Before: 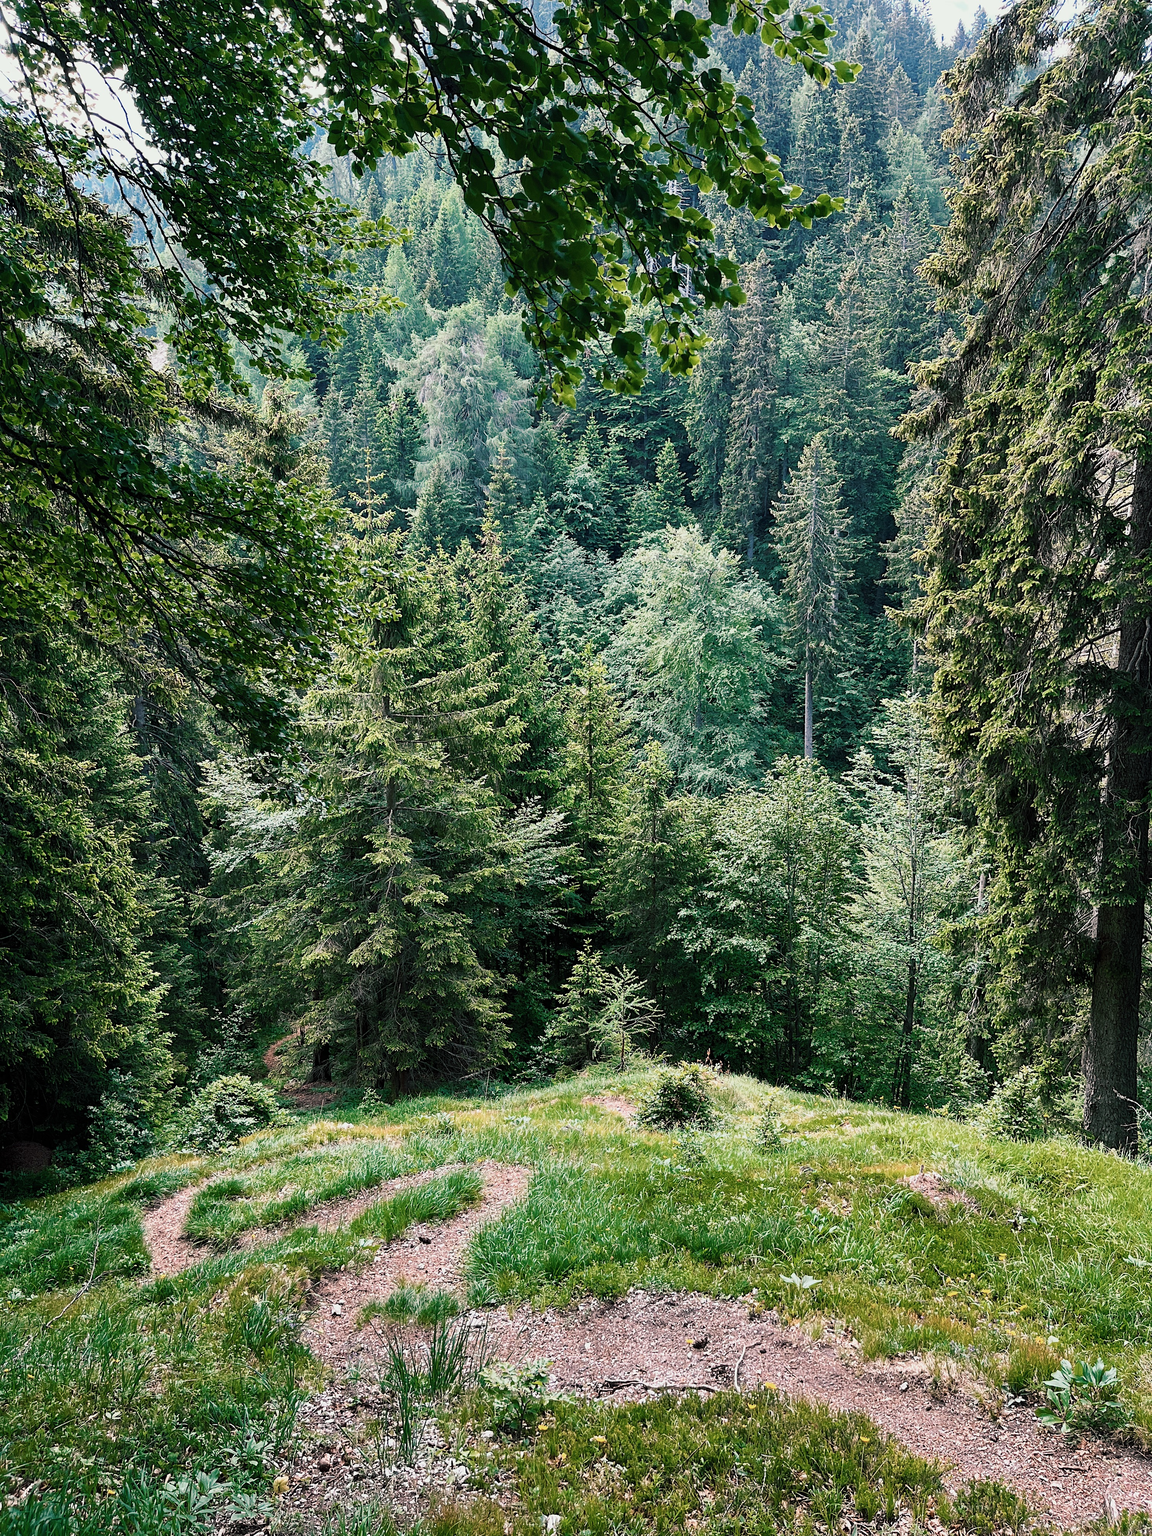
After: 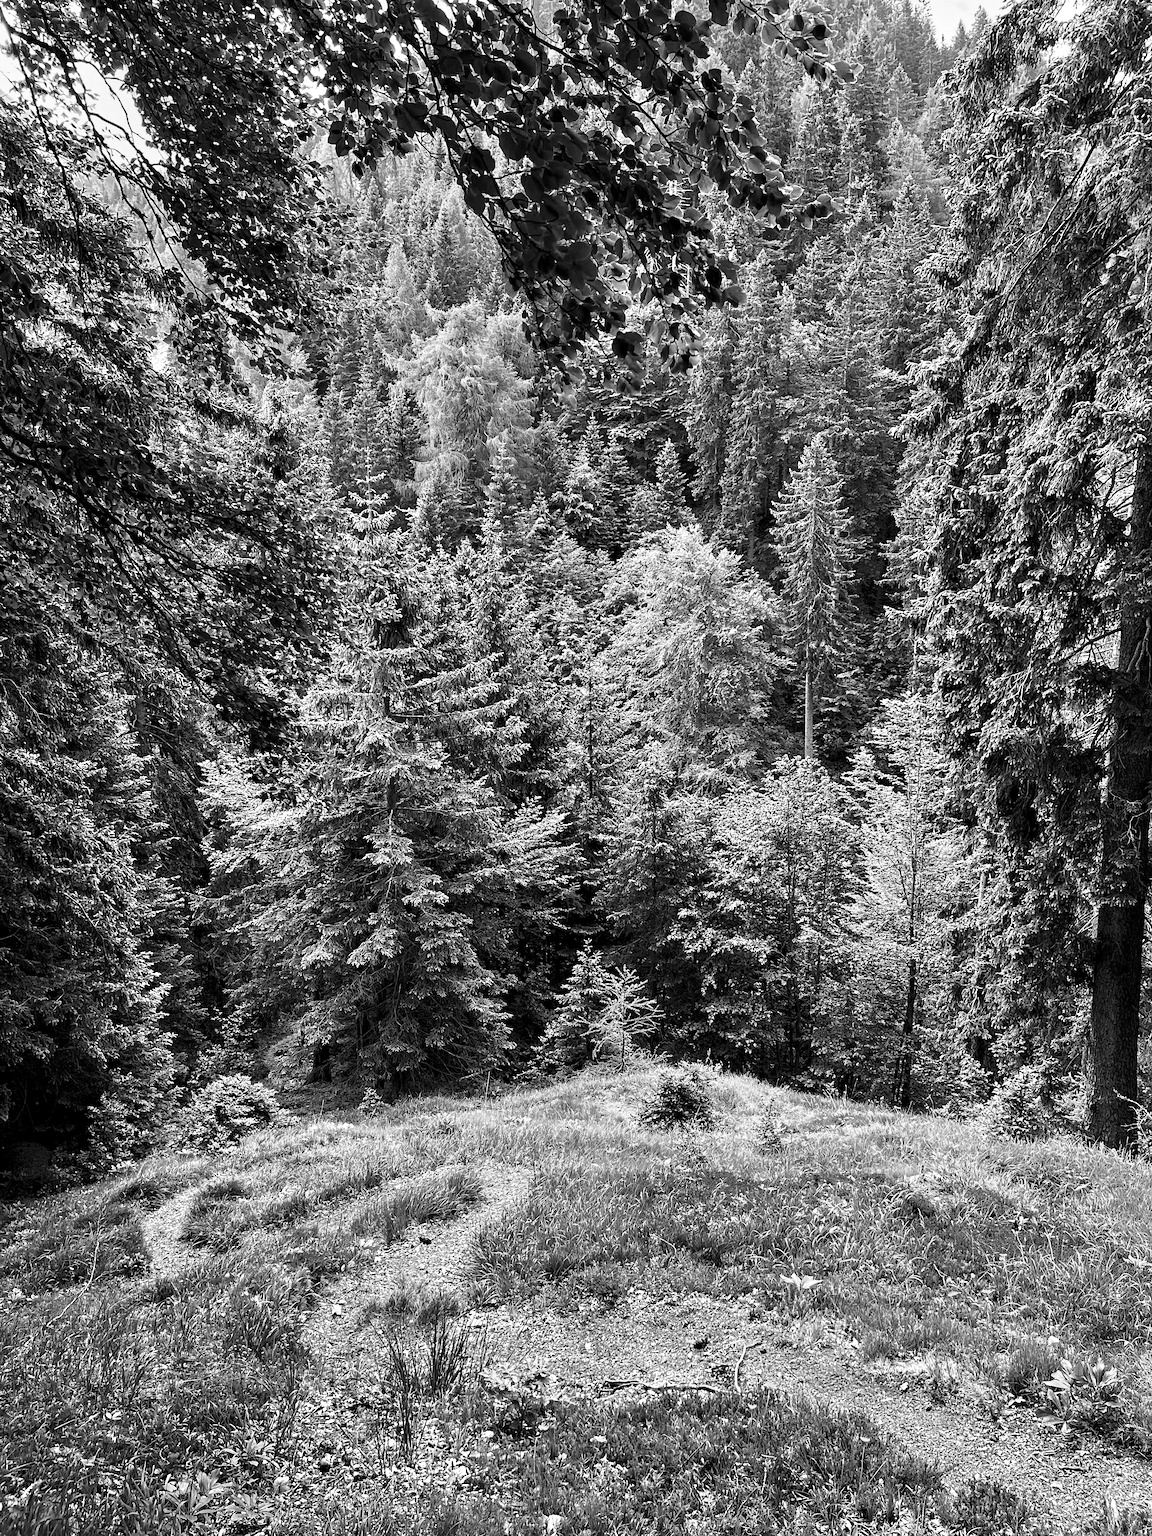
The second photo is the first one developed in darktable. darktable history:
monochrome: on, module defaults
contrast equalizer: y [[0.531, 0.548, 0.559, 0.557, 0.544, 0.527], [0.5 ×6], [0.5 ×6], [0 ×6], [0 ×6]]
color balance rgb: perceptual saturation grading › global saturation 20%, perceptual saturation grading › highlights -25%, perceptual saturation grading › shadows 25%
